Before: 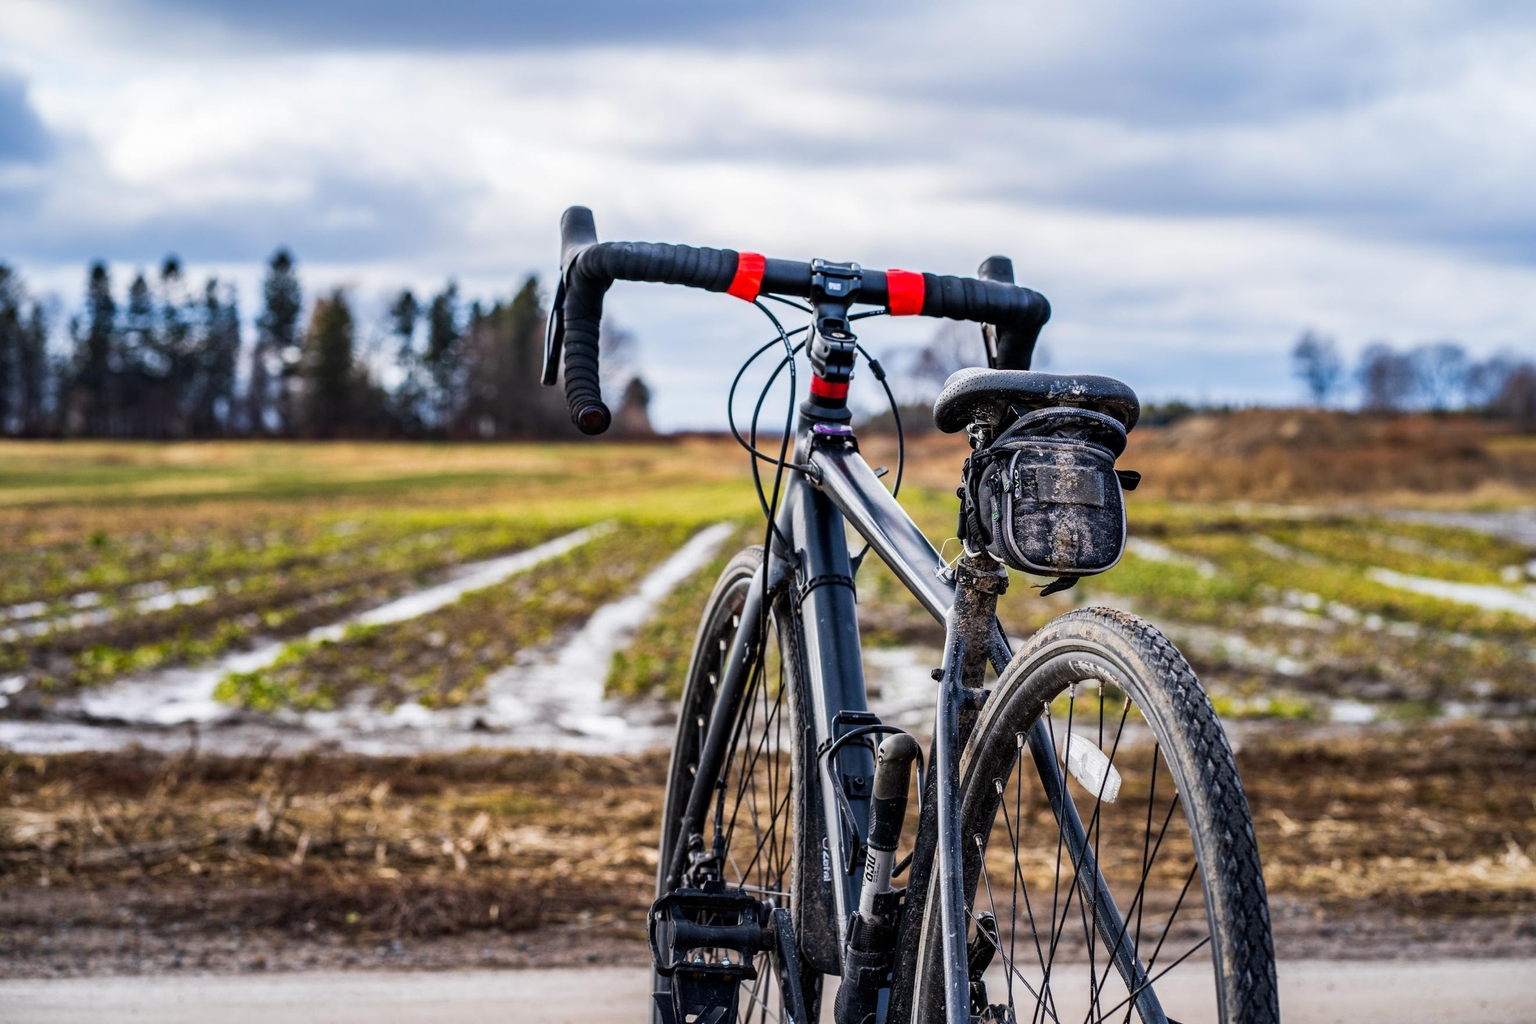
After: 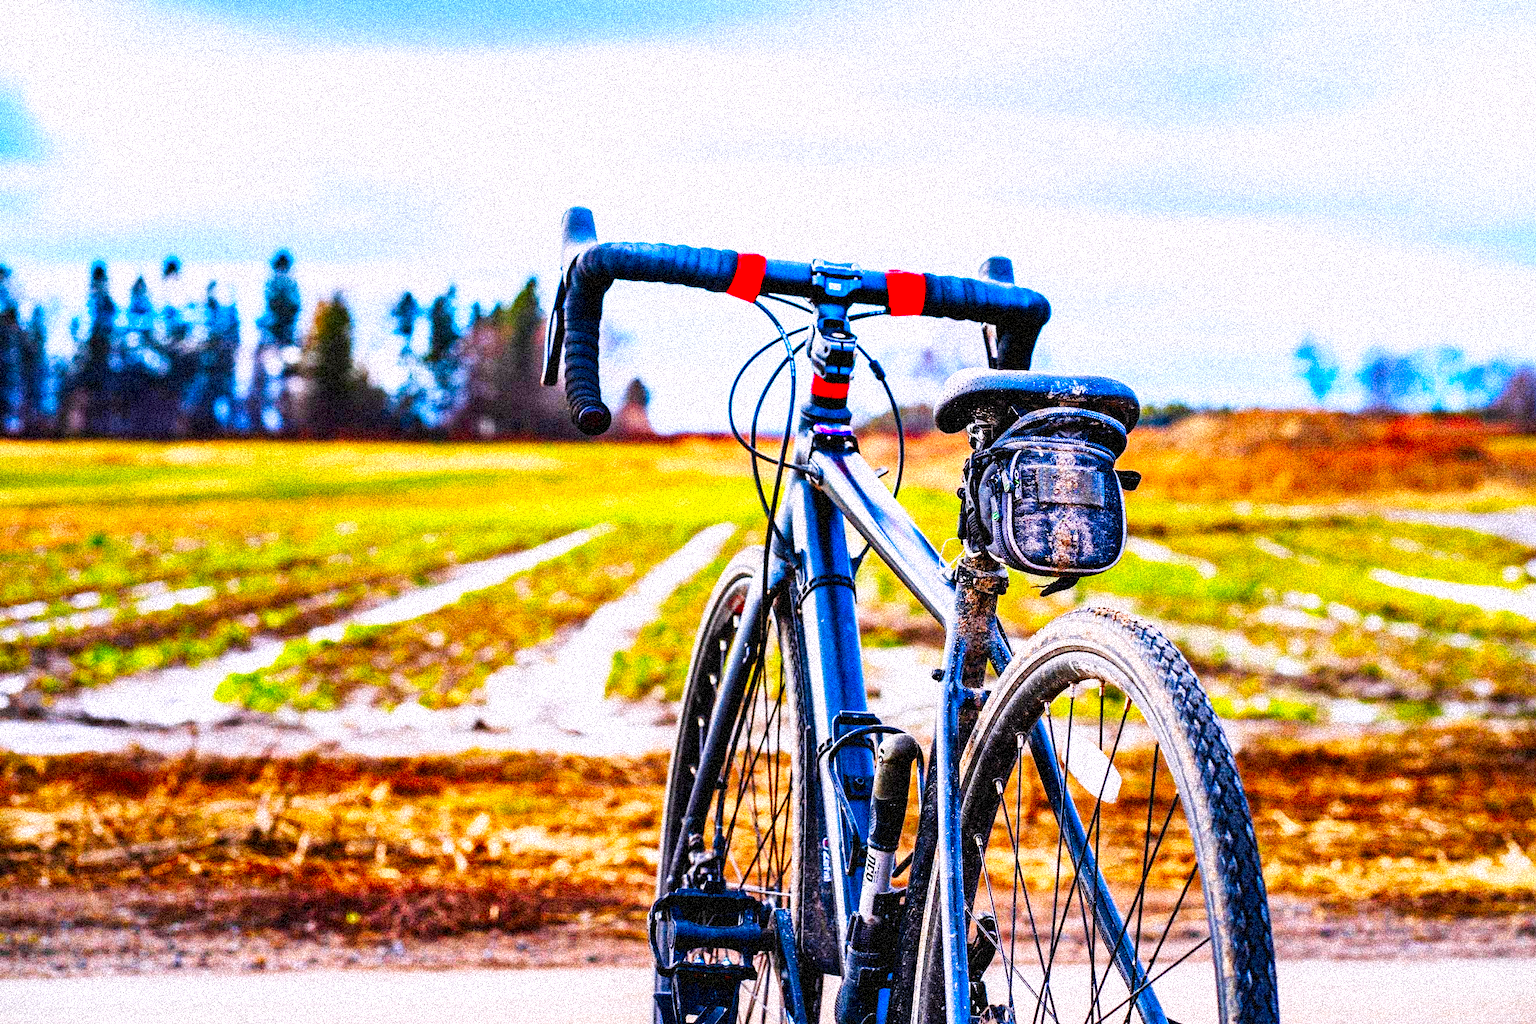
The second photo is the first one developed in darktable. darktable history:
grain: coarseness 3.75 ISO, strength 100%, mid-tones bias 0%
color correction: highlights a* 1.59, highlights b* -1.7, saturation 2.48
base curve: curves: ch0 [(0, 0.003) (0.001, 0.002) (0.006, 0.004) (0.02, 0.022) (0.048, 0.086) (0.094, 0.234) (0.162, 0.431) (0.258, 0.629) (0.385, 0.8) (0.548, 0.918) (0.751, 0.988) (1, 1)], preserve colors none
contrast brightness saturation: saturation -0.05
